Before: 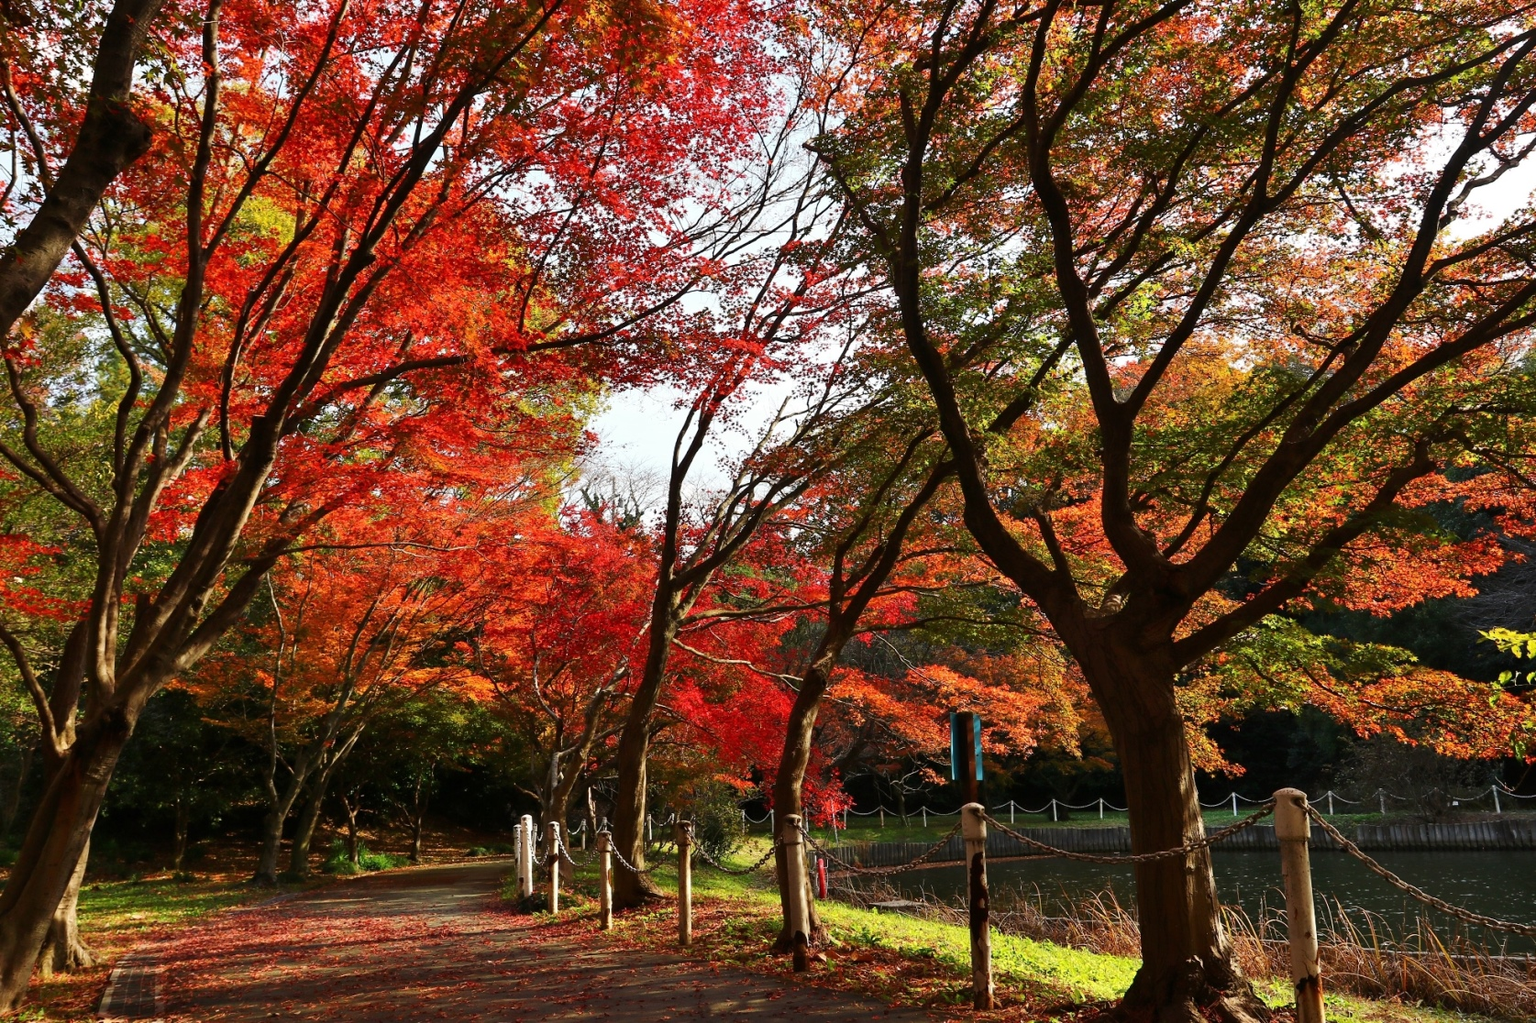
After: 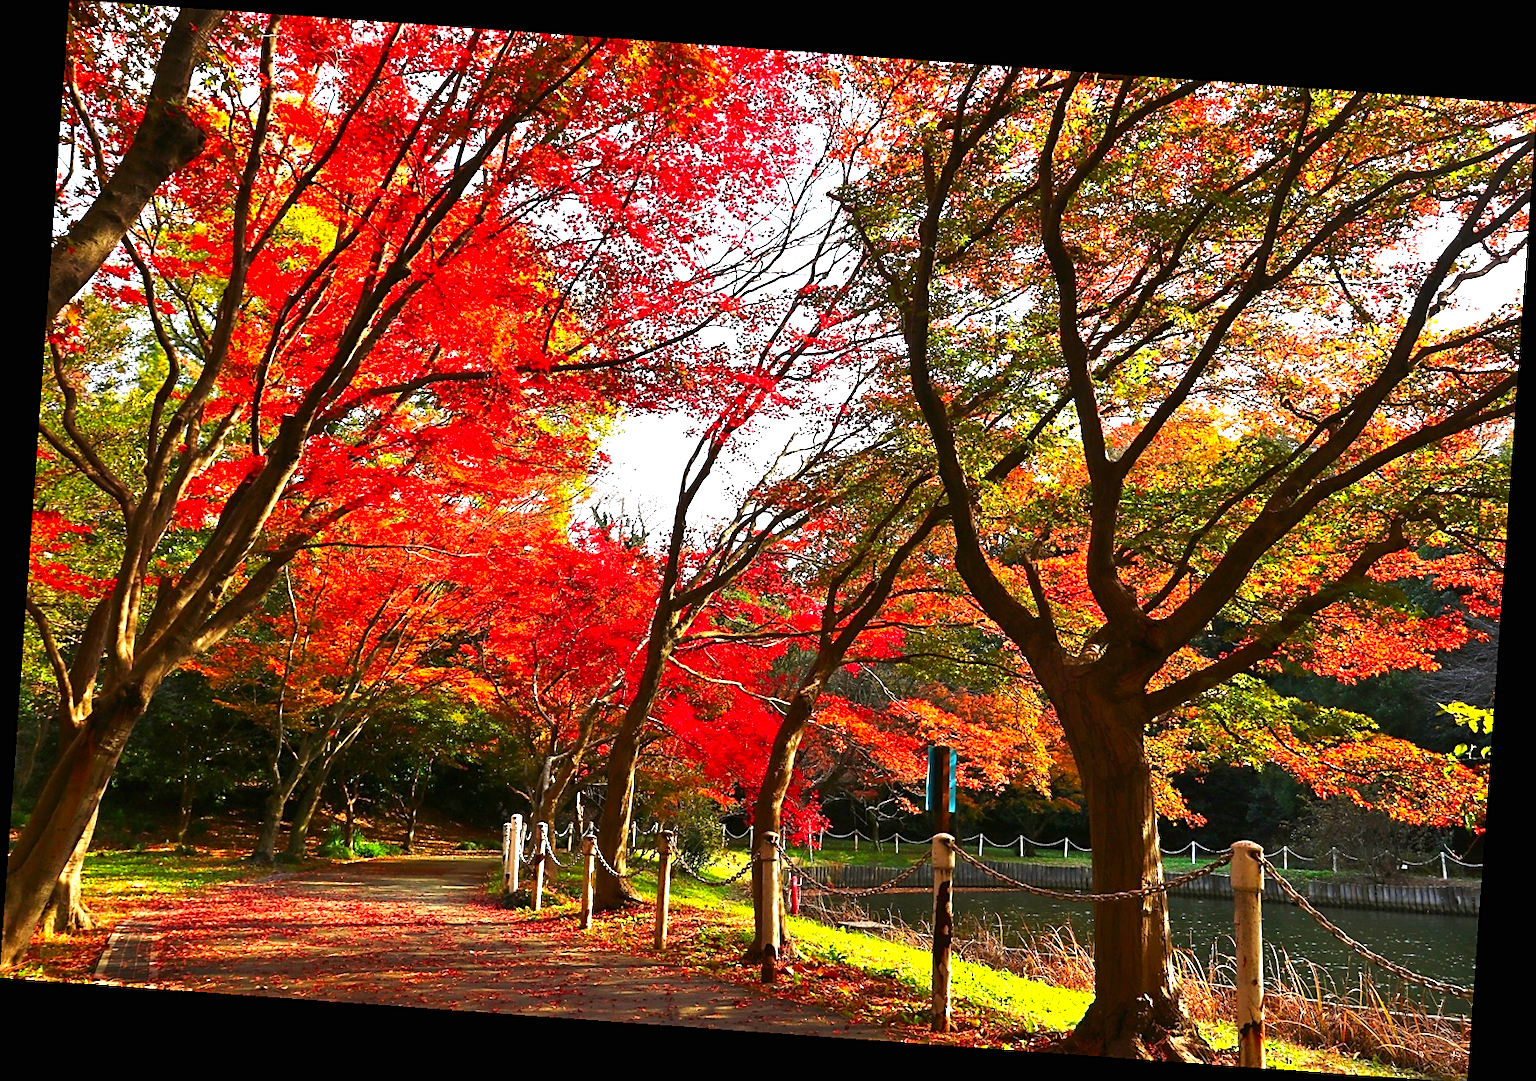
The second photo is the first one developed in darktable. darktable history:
rotate and perspective: rotation 4.1°, automatic cropping off
exposure: black level correction 0, exposure 0.7 EV, compensate exposure bias true, compensate highlight preservation false
color correction: saturation 1.34
sharpen: on, module defaults
